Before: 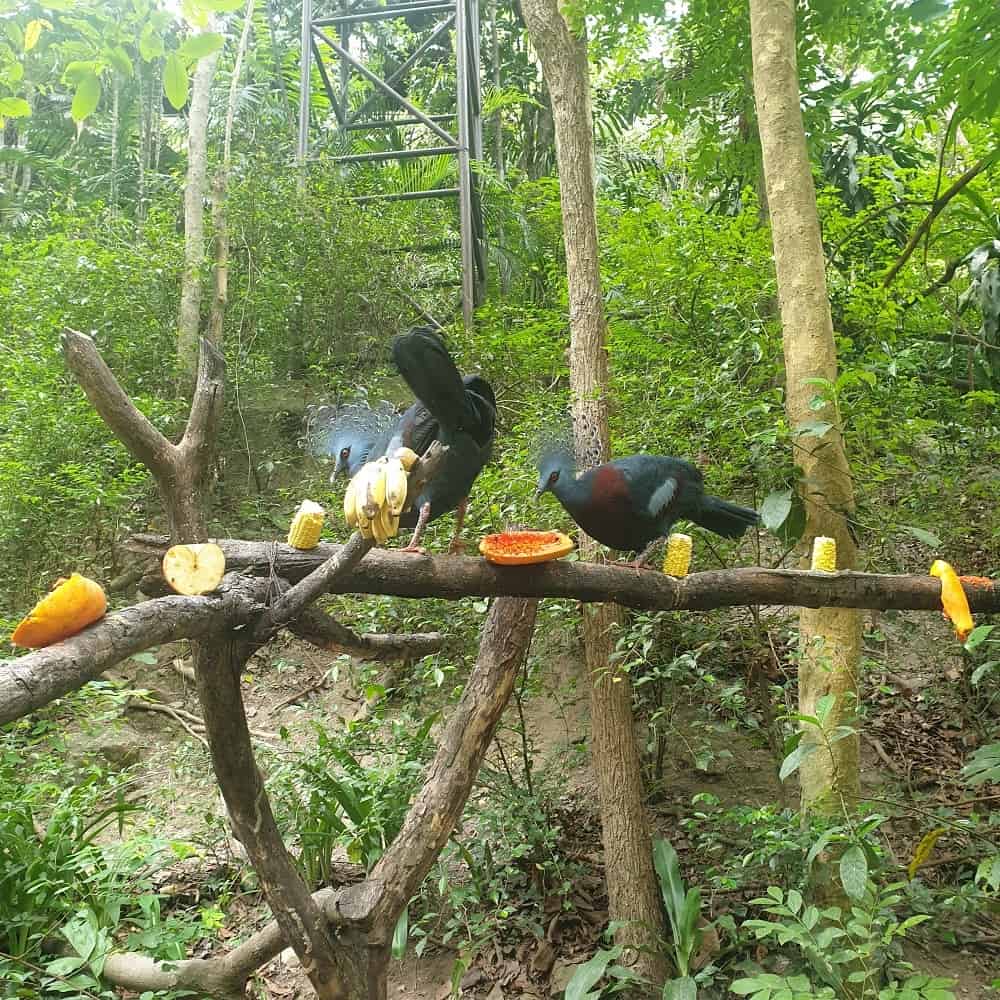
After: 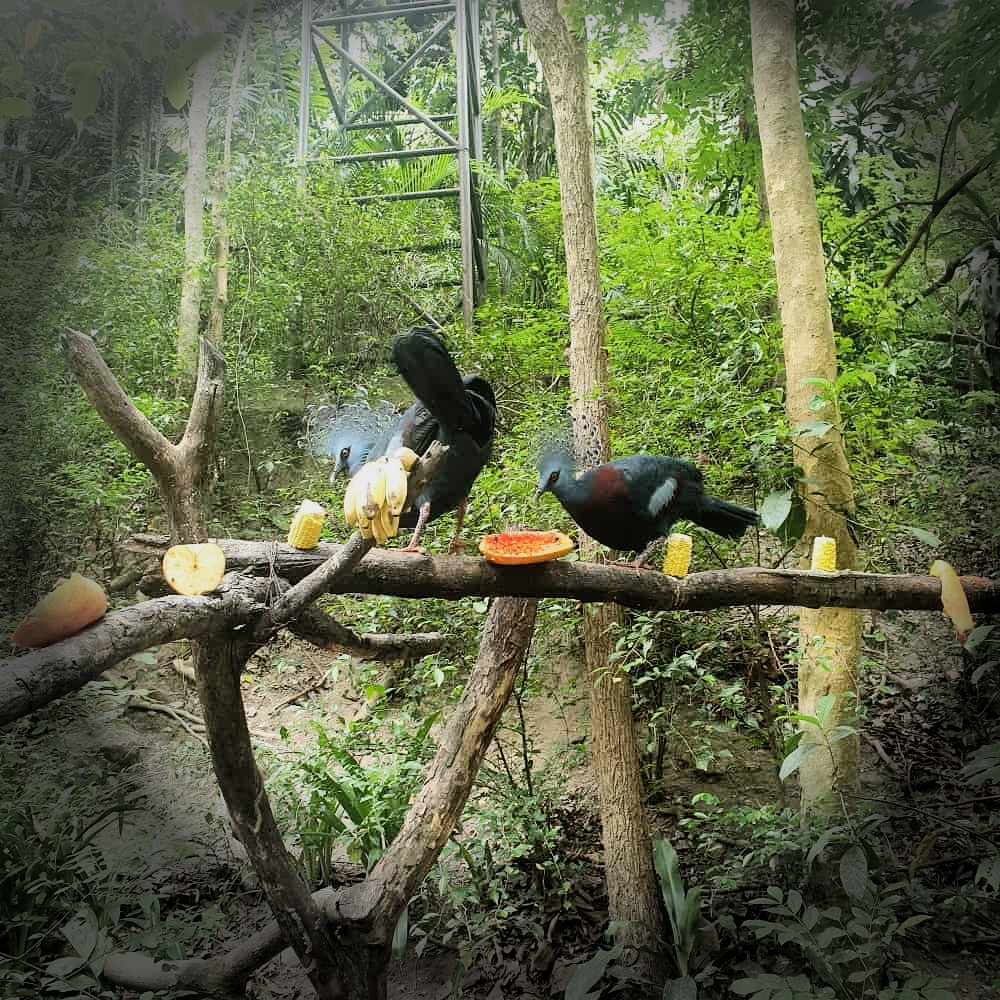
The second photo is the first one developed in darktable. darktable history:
tone equalizer: -8 EV -0.75 EV, -7 EV -0.7 EV, -6 EV -0.6 EV, -5 EV -0.4 EV, -3 EV 0.4 EV, -2 EV 0.6 EV, -1 EV 0.7 EV, +0 EV 0.75 EV, edges refinement/feathering 500, mask exposure compensation -1.57 EV, preserve details no
filmic rgb: black relative exposure -7.65 EV, white relative exposure 4.56 EV, hardness 3.61, contrast 1.05
vignetting: fall-off start 76.42%, fall-off radius 27.36%, brightness -0.872, center (0.037, -0.09), width/height ratio 0.971
